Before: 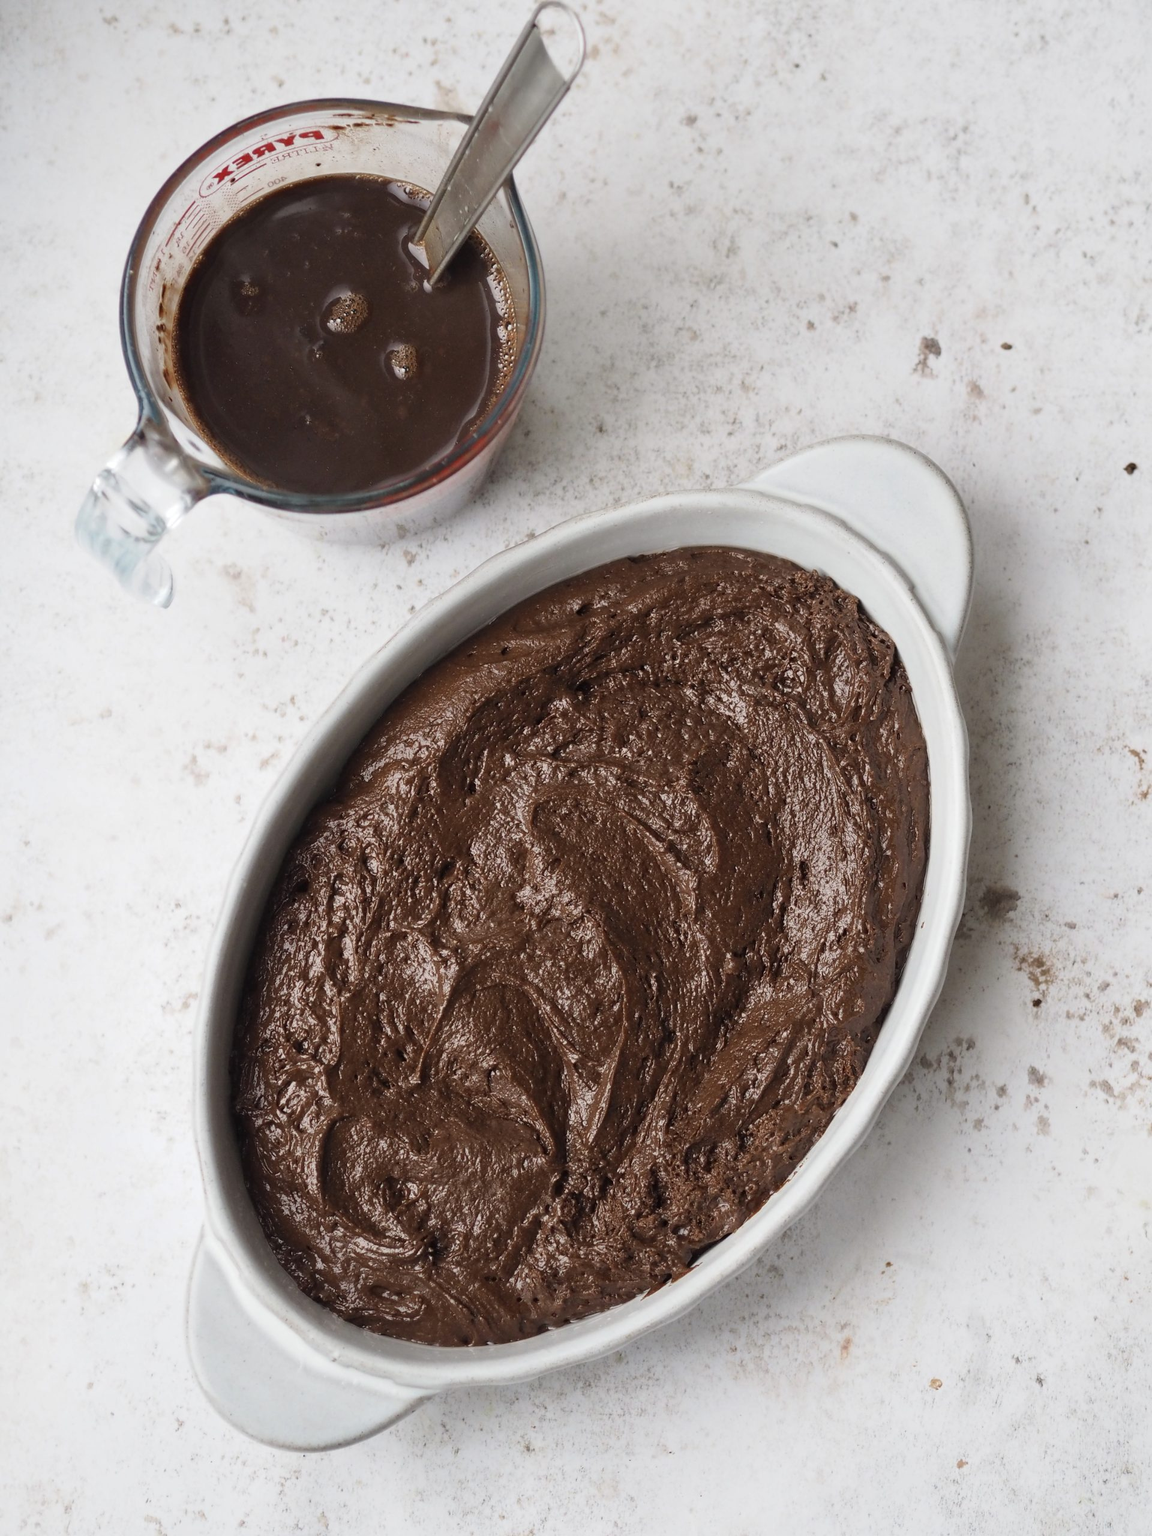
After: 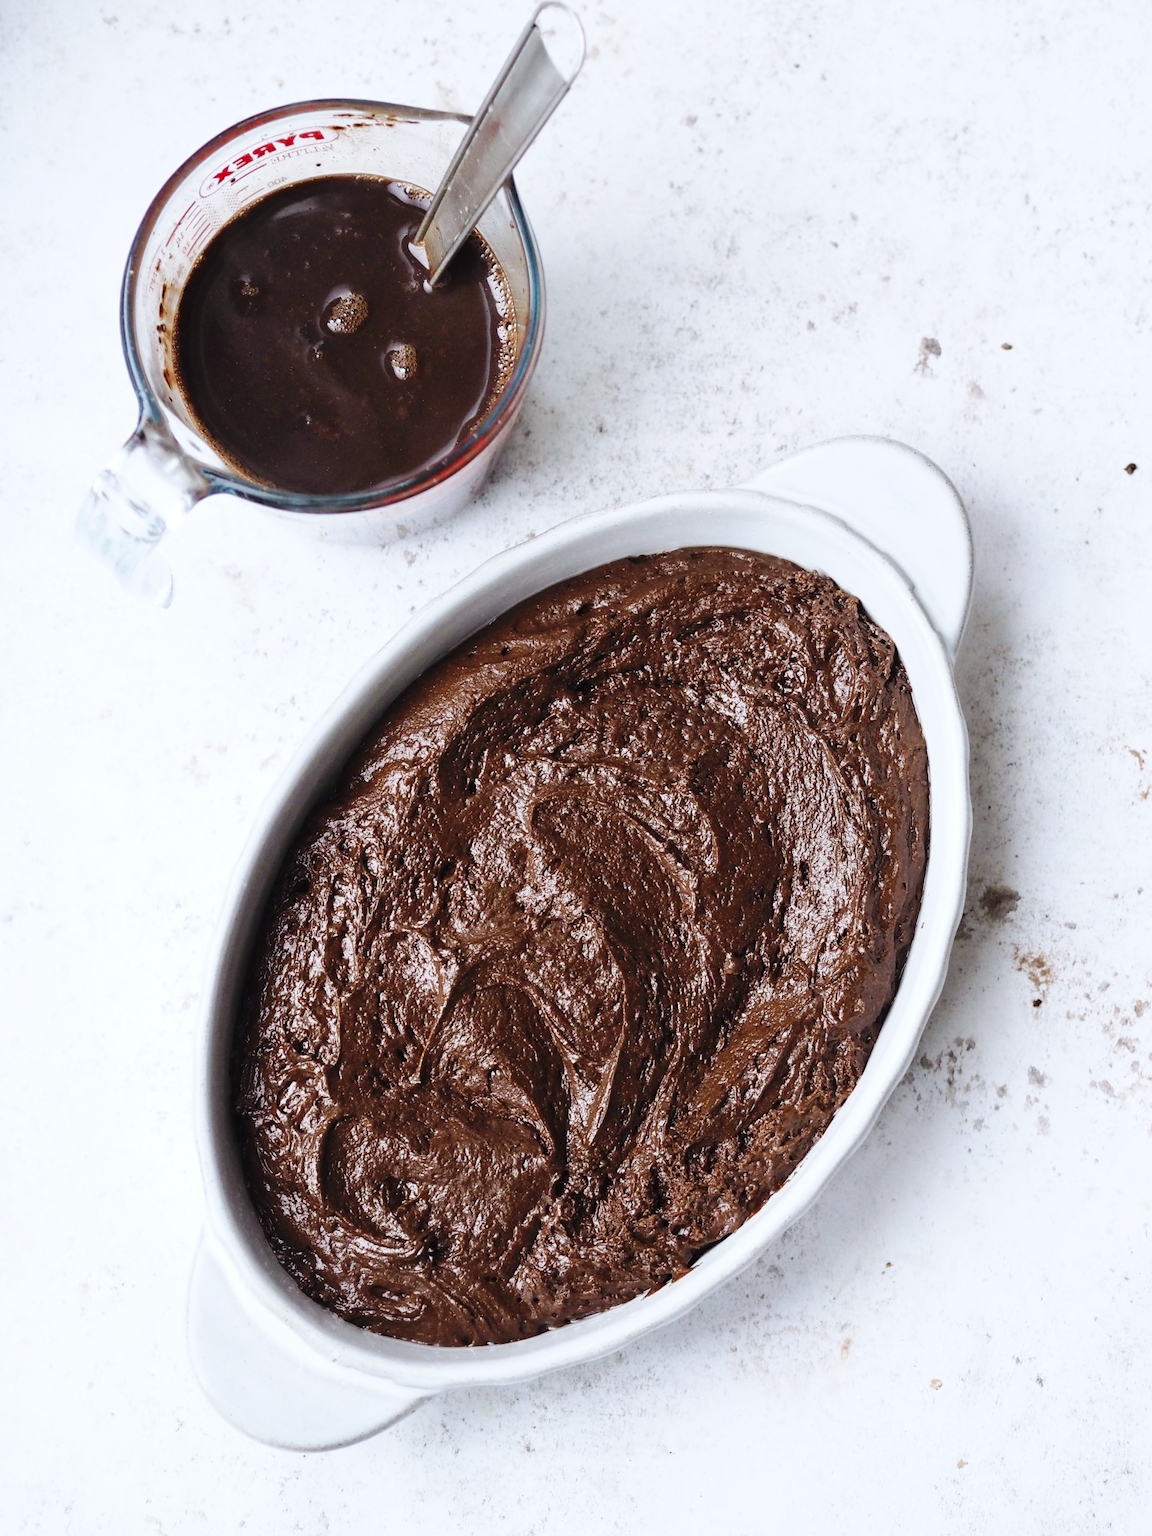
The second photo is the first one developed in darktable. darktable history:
white balance: red 0.954, blue 1.079
base curve: curves: ch0 [(0, 0) (0.036, 0.025) (0.121, 0.166) (0.206, 0.329) (0.605, 0.79) (1, 1)], preserve colors none
exposure: black level correction 0, exposure 0.2 EV, compensate exposure bias true, compensate highlight preservation false
